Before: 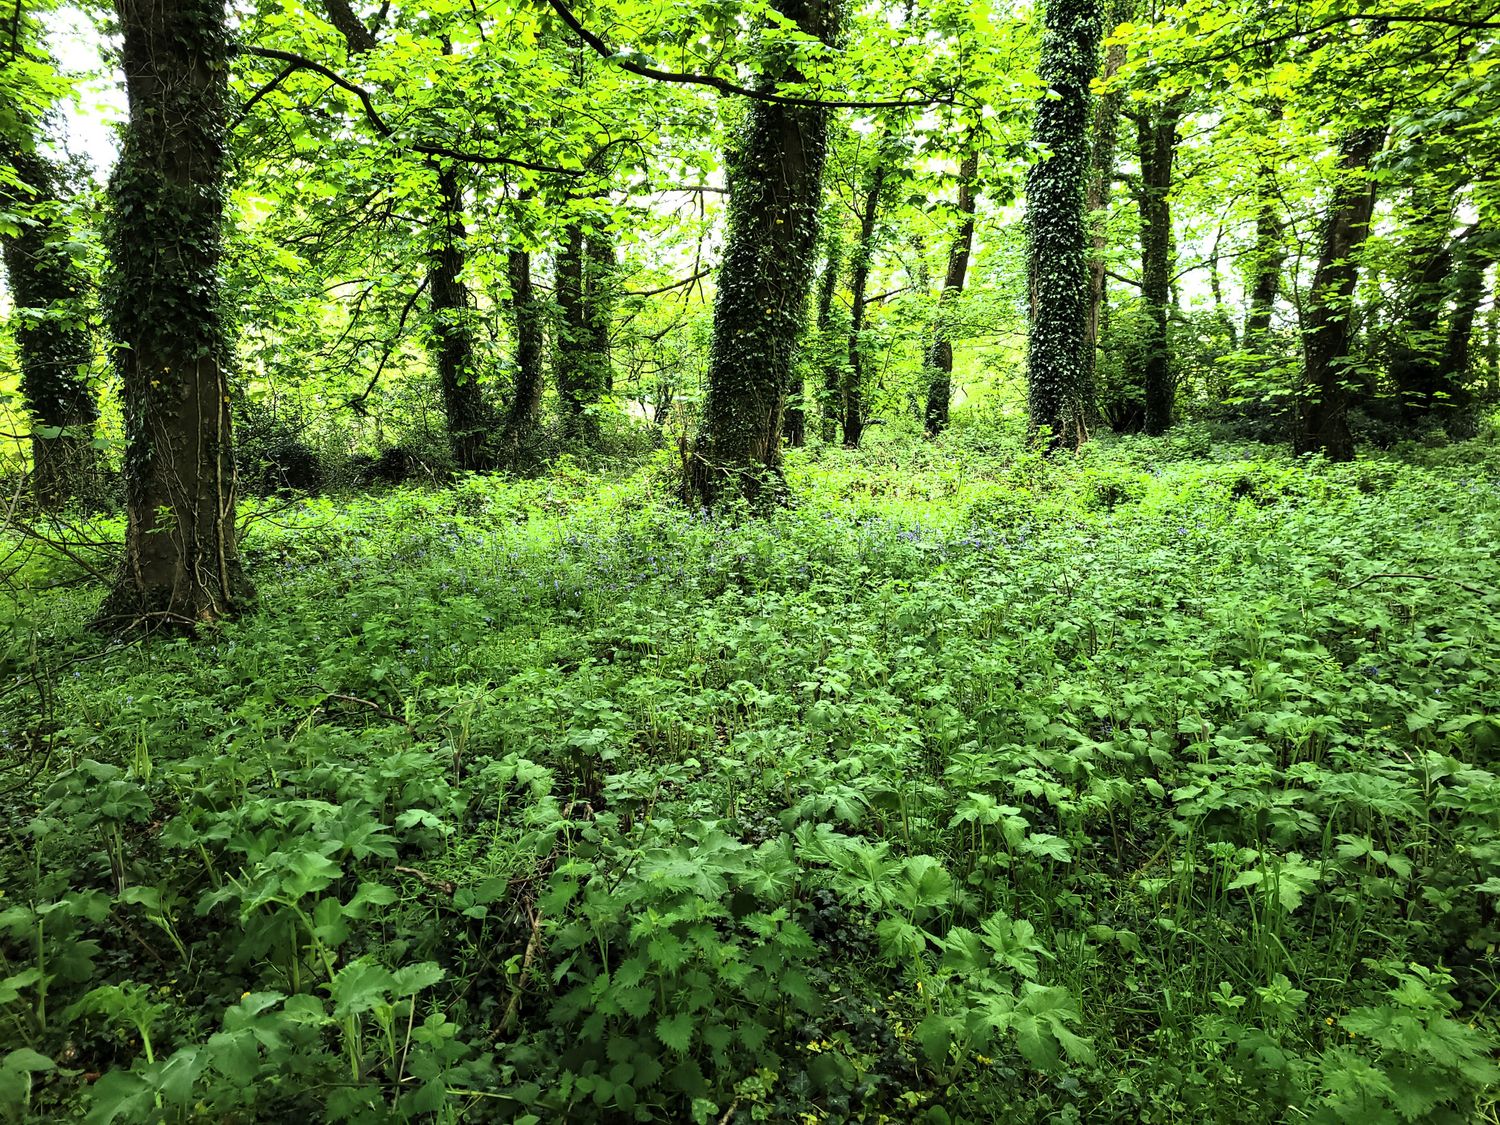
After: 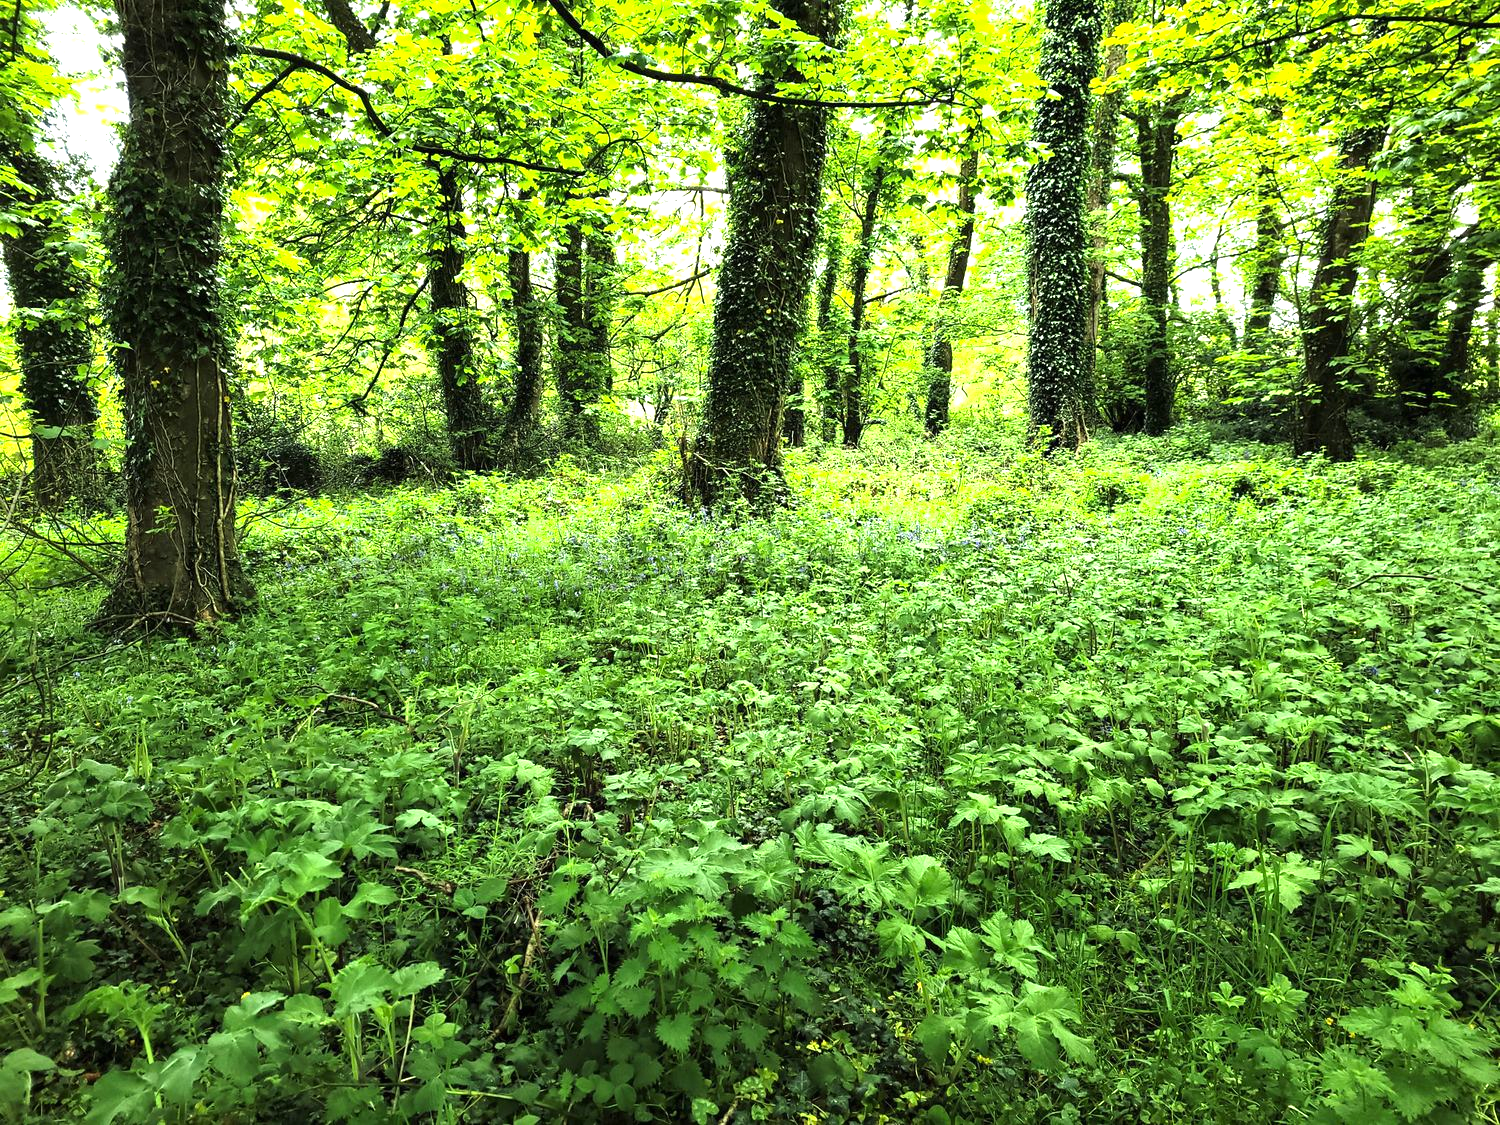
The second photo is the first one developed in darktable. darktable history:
color correction: highlights a* -4.28, highlights b* 6.53
exposure: black level correction 0, exposure 0.7 EV, compensate exposure bias true, compensate highlight preservation false
